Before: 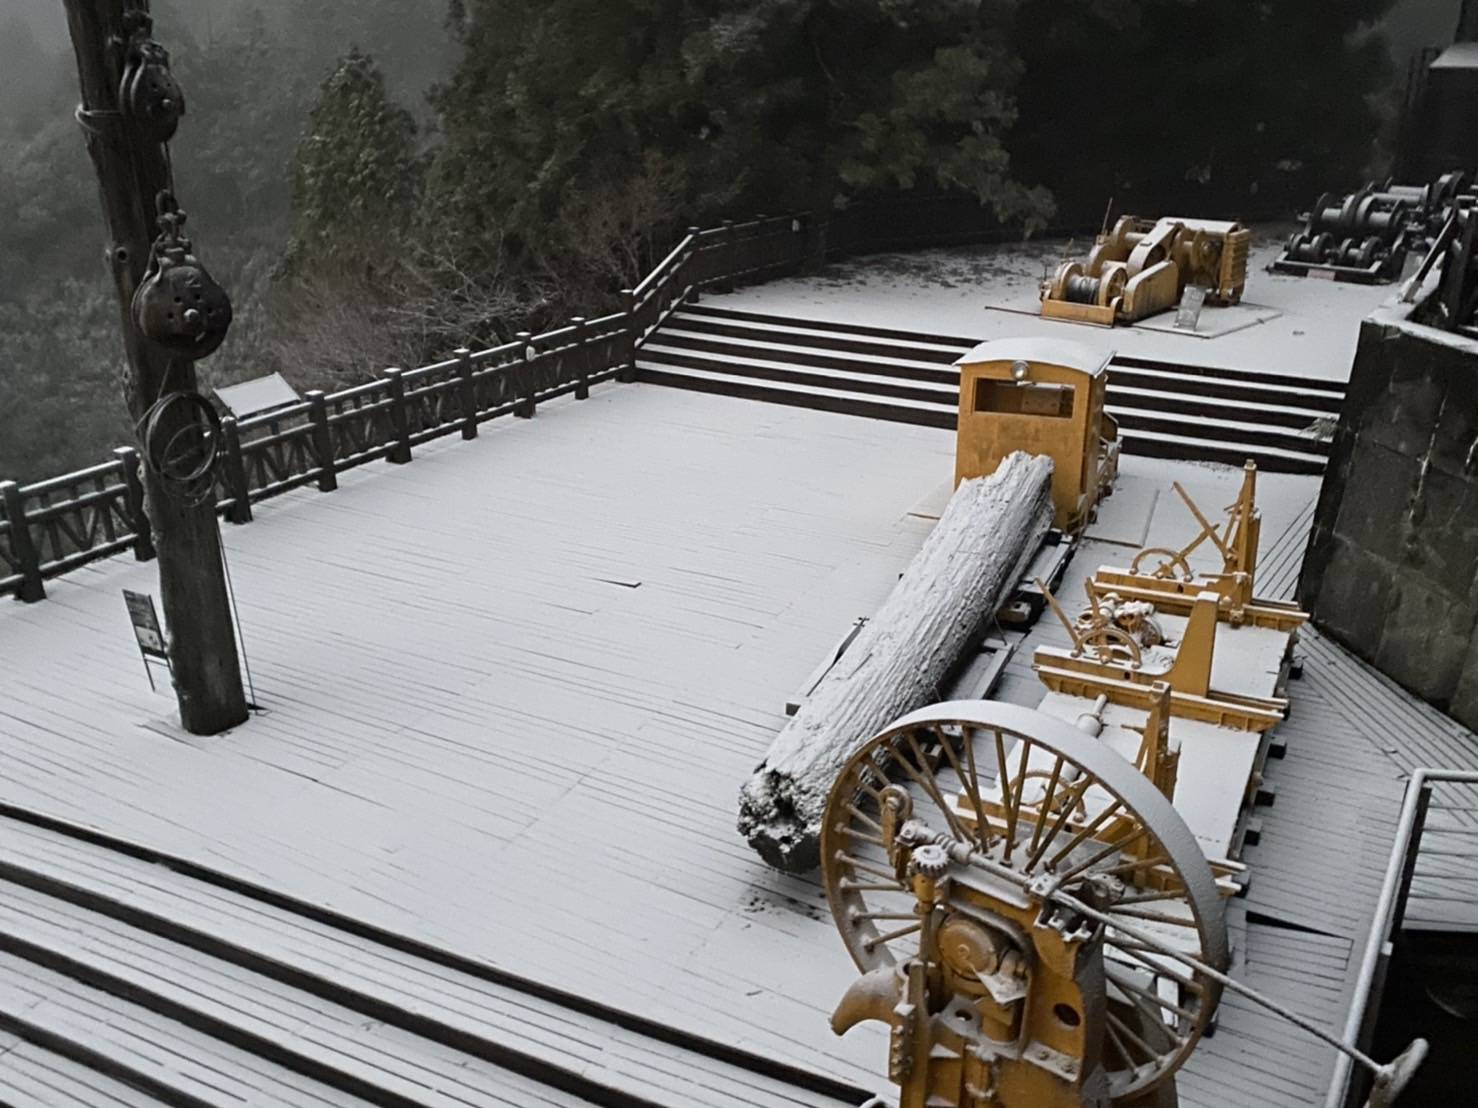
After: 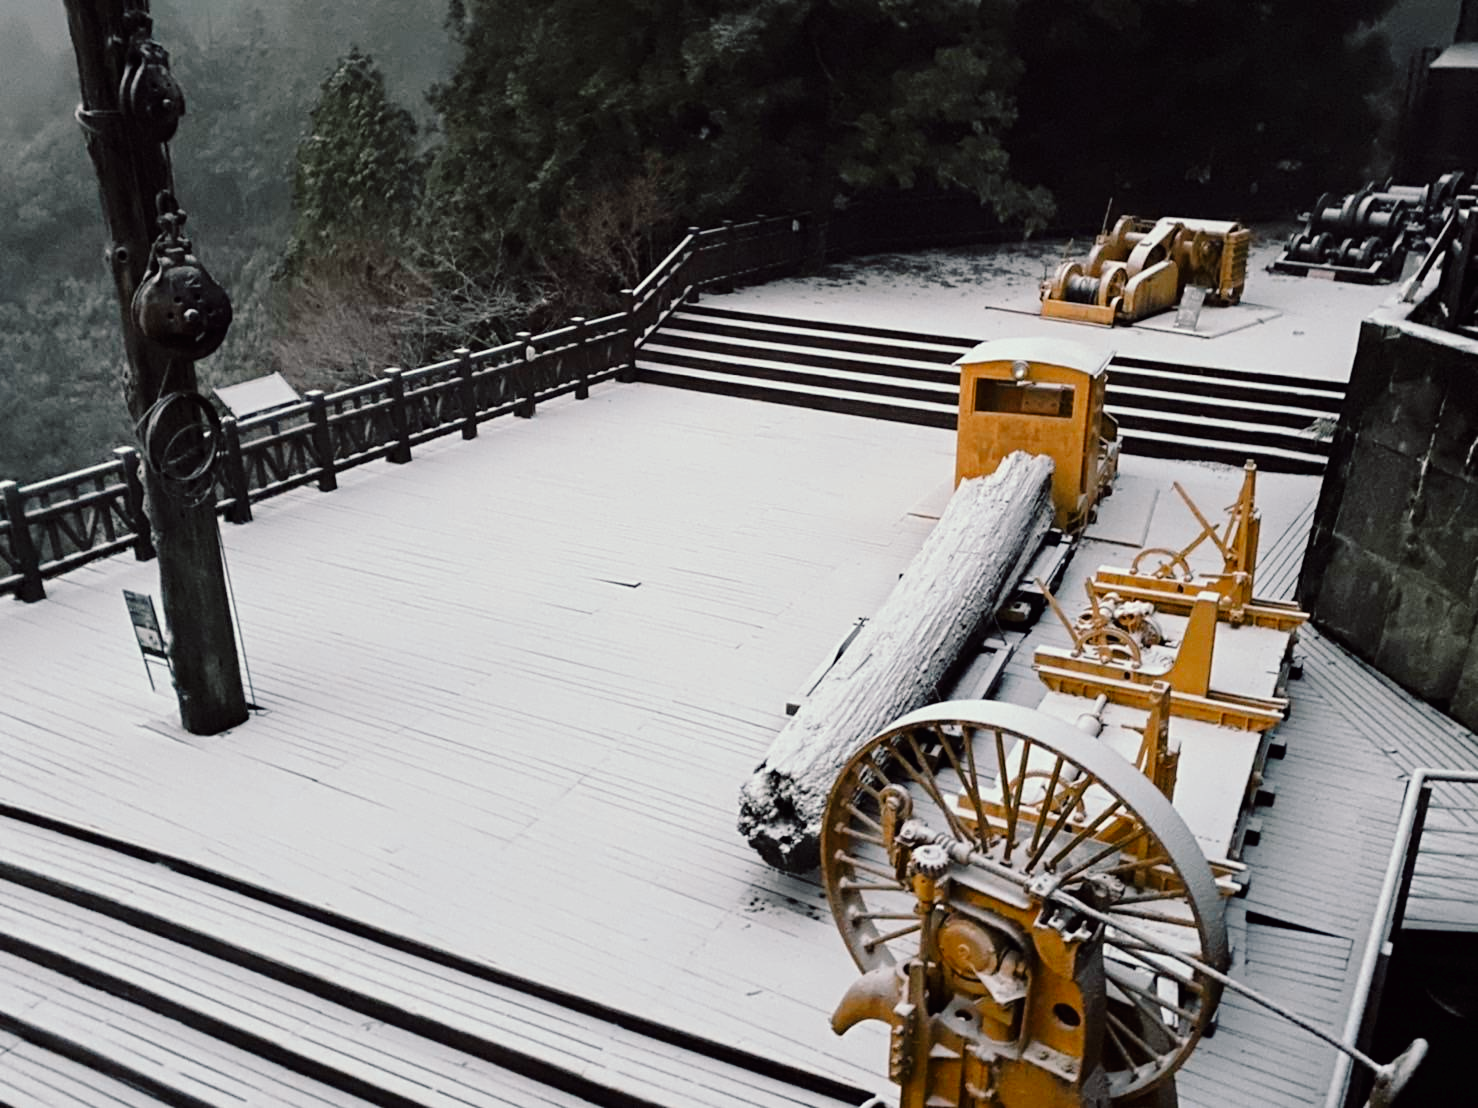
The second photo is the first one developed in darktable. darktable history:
tone curve: curves: ch0 [(0, 0) (0.003, 0.01) (0.011, 0.01) (0.025, 0.011) (0.044, 0.019) (0.069, 0.032) (0.1, 0.054) (0.136, 0.088) (0.177, 0.138) (0.224, 0.214) (0.277, 0.297) (0.335, 0.391) (0.399, 0.469) (0.468, 0.551) (0.543, 0.622) (0.623, 0.699) (0.709, 0.775) (0.801, 0.85) (0.898, 0.929) (1, 1)], preserve colors none
color look up table: target L [96.19, 90.48, 88.52, 86.65, 82.54, 61.56, 62.88, 60.96, 33.69, 32.43, 7.329, 200.57, 83.04, 82.82, 81.17, 67.27, 58.75, 54.28, 53.27, 53.91, 47.21, 43.73, 44.65, 30.14, 30.38, 13.25, 98.99, 79.62, 81.36, 77.61, 80.73, 61.62, 64.12, 77.27, 57.01, 51.5, 58.67, 64.77, 52.31, 50.66, 26.56, 23.54, 30.95, 25.03, 1.613, 88.41, 81.64, 52.46, 44.88], target a [-12.88, -21.8, -17.9, -28.77, -13.06, -49.97, -16.88, -34.07, -24.82, -9.791, -10.46, 0, 5.639, 4.694, 6.562, 40.66, 20.53, 52.25, 69.24, 57.7, 32.14, 31.24, 66.8, 5.356, 41.28, 19.67, -11.02, 25.49, 25.52, -1.438, 18.94, 13.12, 61.15, 36.52, 55.97, 73.02, -0.527, 10.18, 20.83, 37.05, 31.56, 14.15, 17.35, 7.39, 10.73, -23.44, -9.46, -20.39, -26.59], target b [25.48, 40.92, 12.45, 21.54, 2.961, 32.36, 36.59, 8.212, 15.96, 26.13, 6.647, 0, 60.26, 77.79, 8.626, 34.21, 30.77, 55.48, 39.1, 15.42, 45.22, 16.43, 48.11, 2.079, 33.41, 21.94, 9.138, -0.628, -12.41, -22.31, -17.74, -0.854, -19.33, -24.54, -9.964, 9.491, -44.28, -48.21, -28.57, -49.58, -18.76, -16.07, -64.9, -37.35, -18.58, -7.428, -8.753, -28.39, -7.389], num patches 49
